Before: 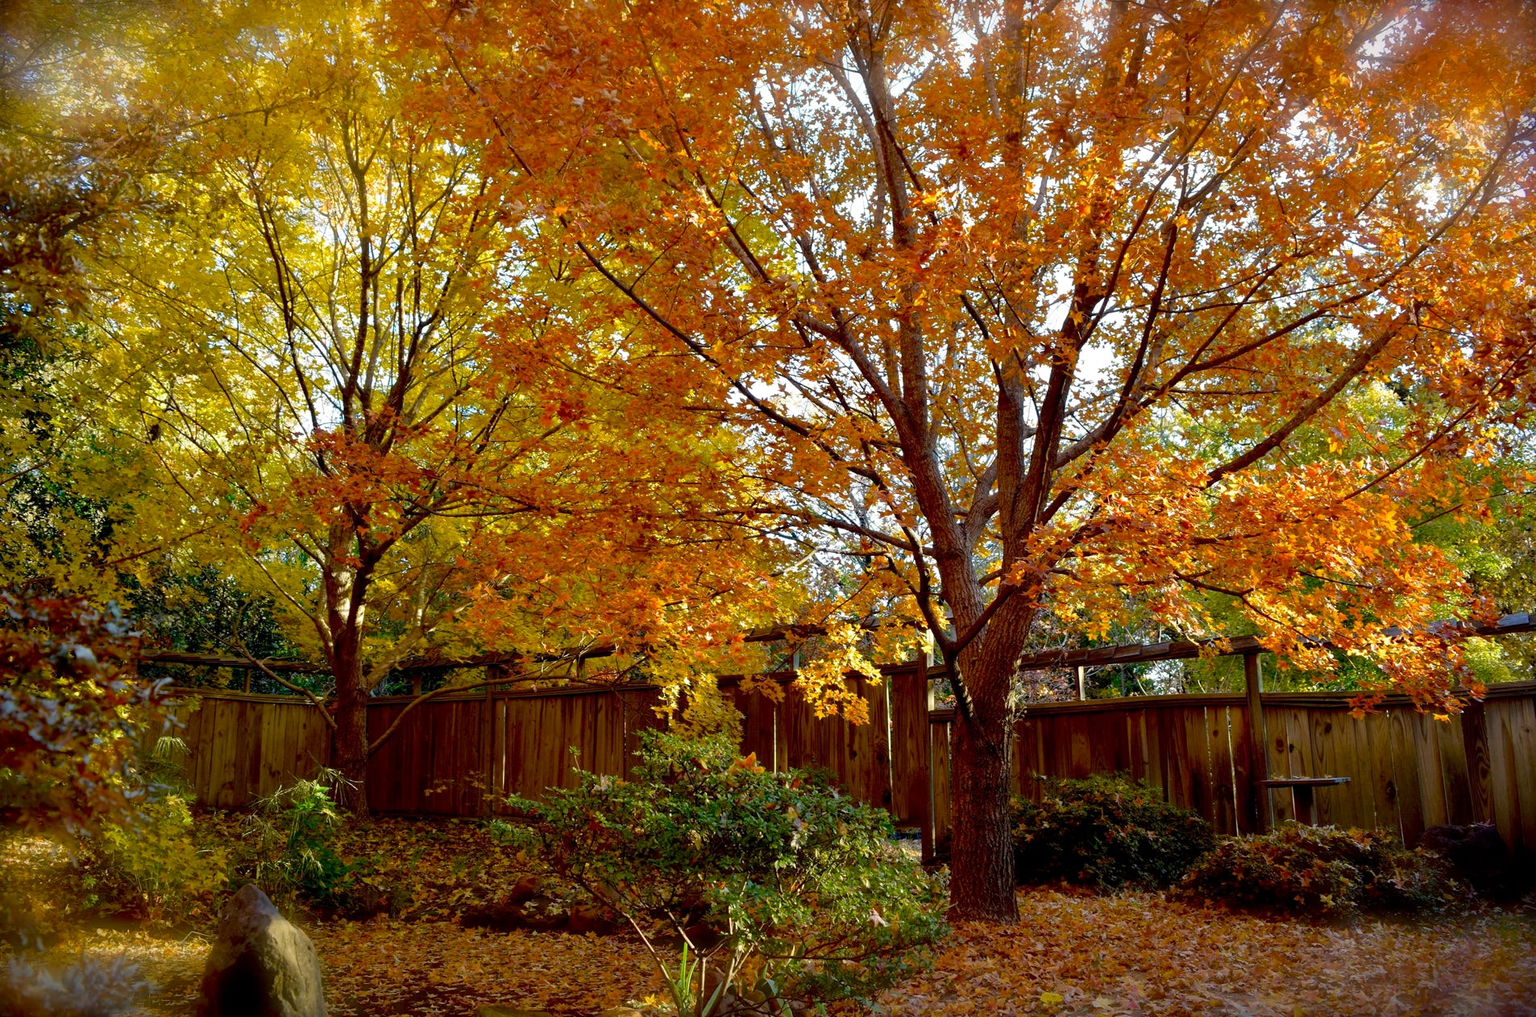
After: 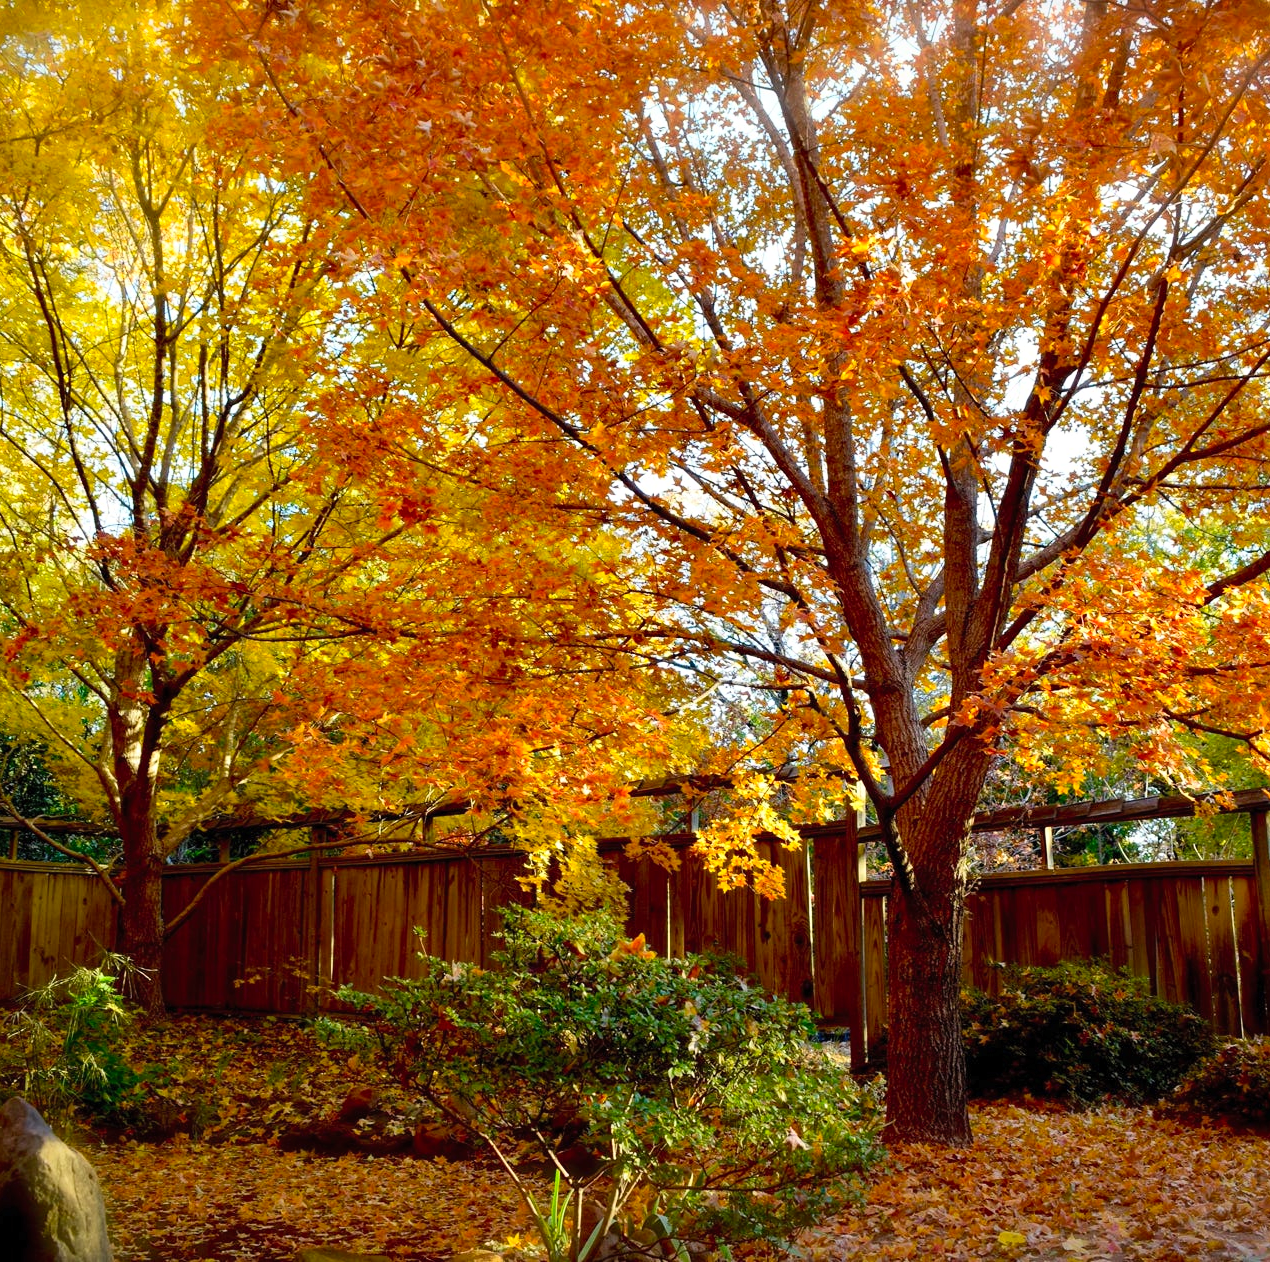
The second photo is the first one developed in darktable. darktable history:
crop: left 15.419%, right 17.914%
contrast brightness saturation: contrast 0.2, brightness 0.16, saturation 0.22
